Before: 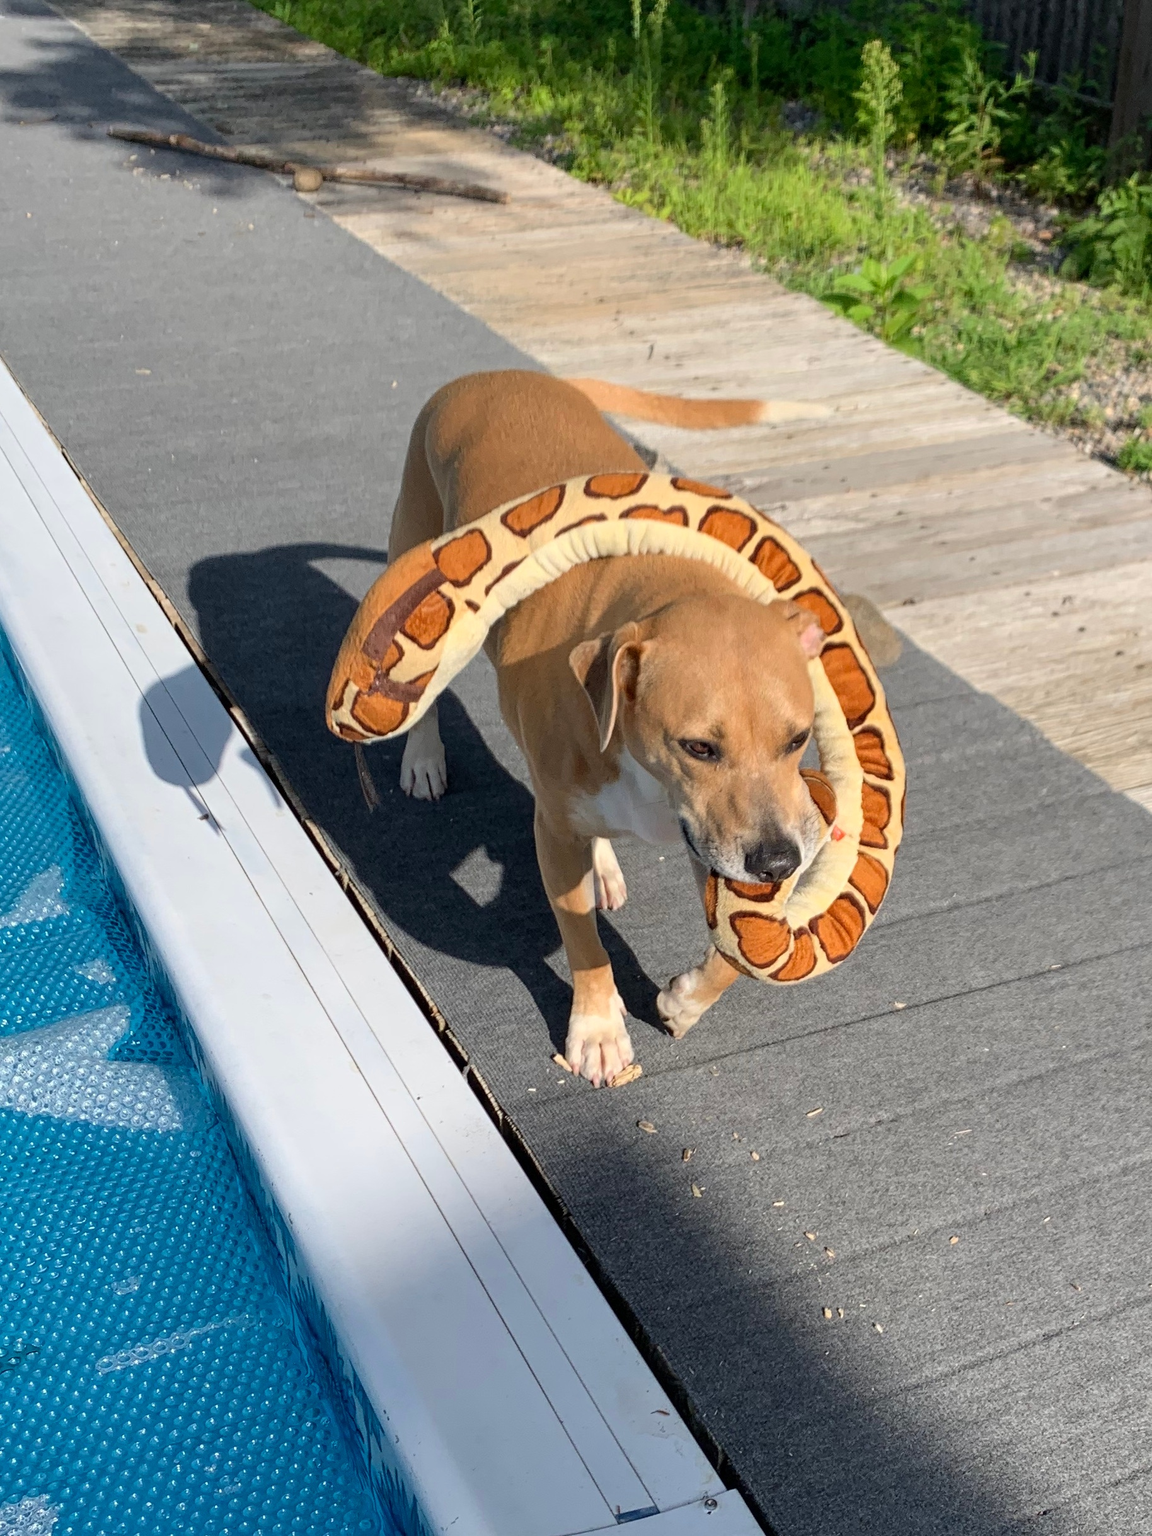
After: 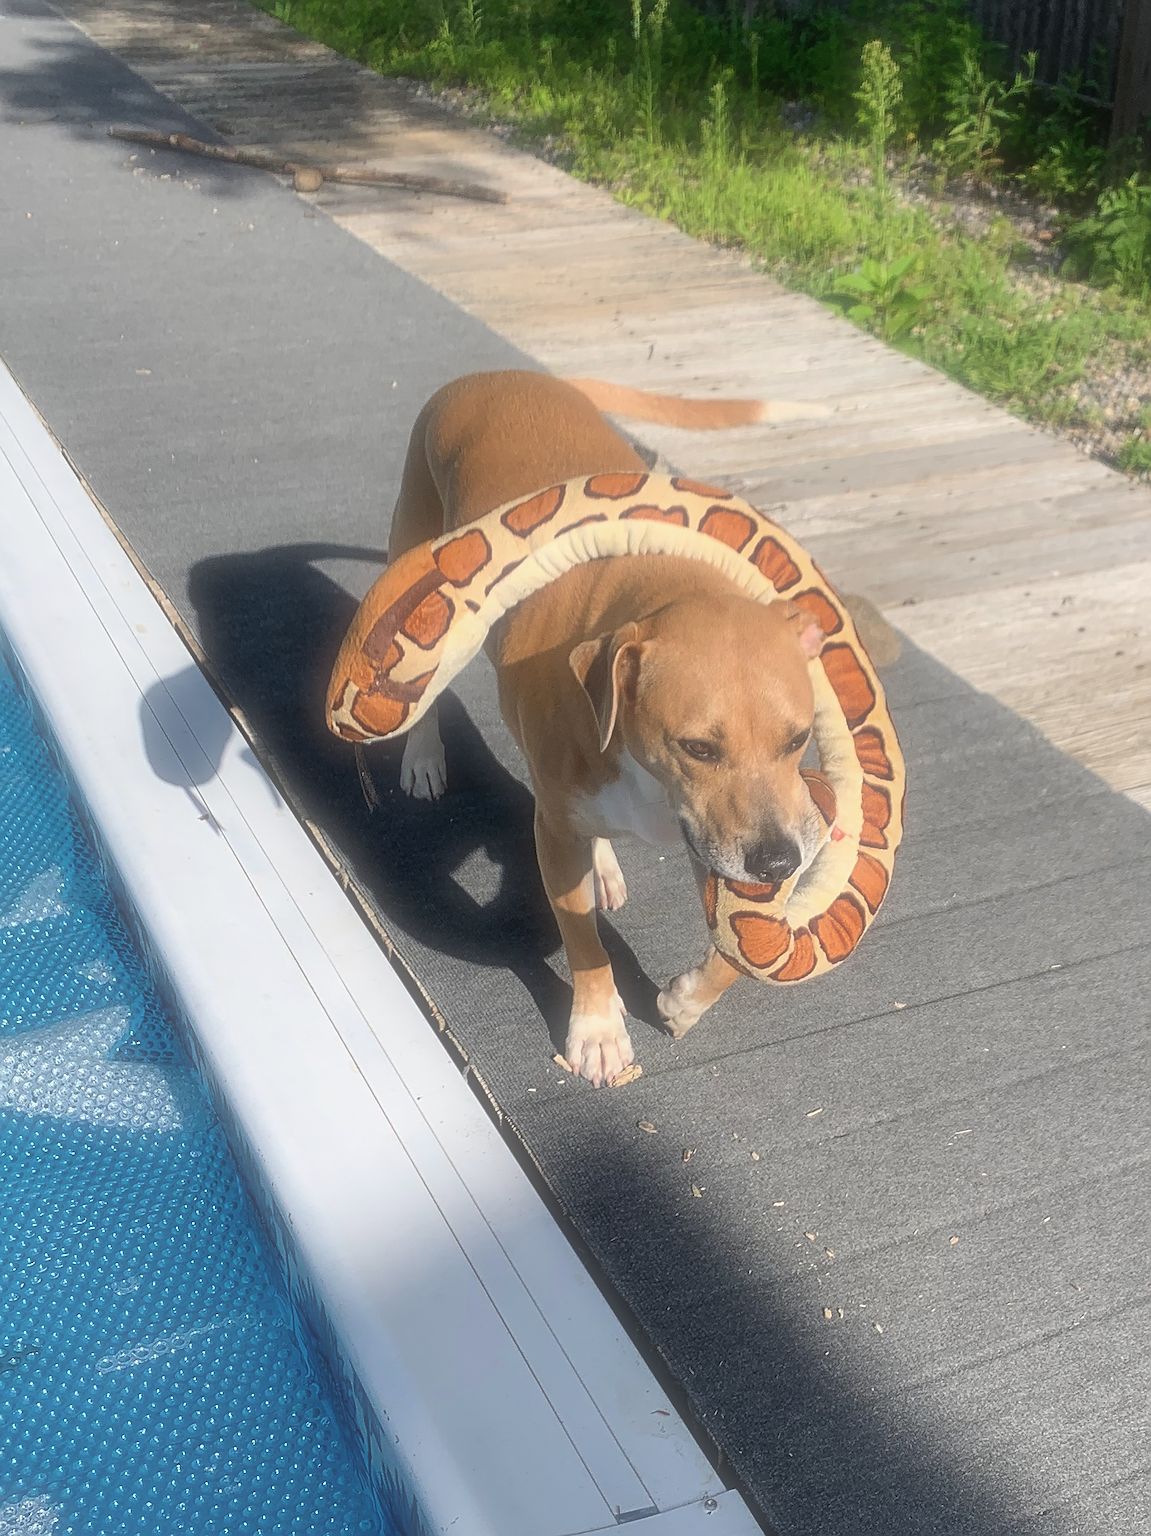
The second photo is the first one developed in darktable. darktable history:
sharpen: radius 1.4, amount 1.25, threshold 0.7
soften: size 60.24%, saturation 65.46%, brightness 0.506 EV, mix 25.7%
